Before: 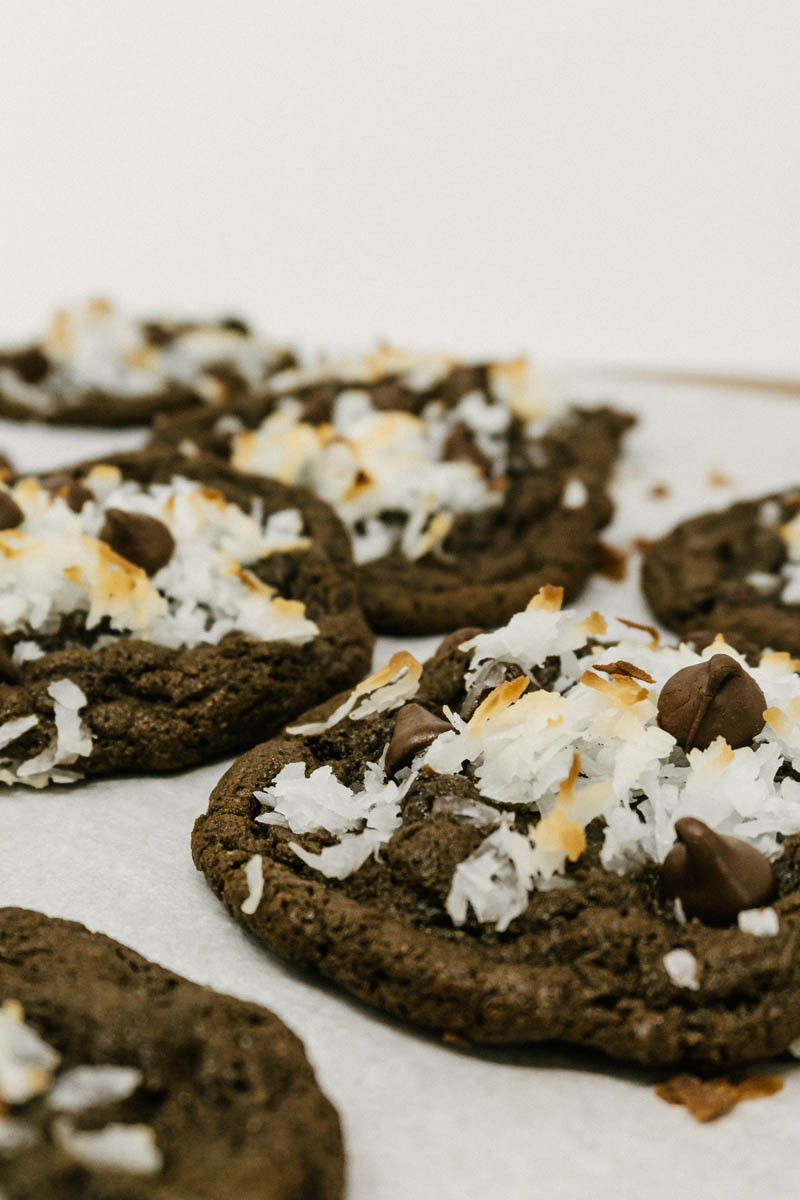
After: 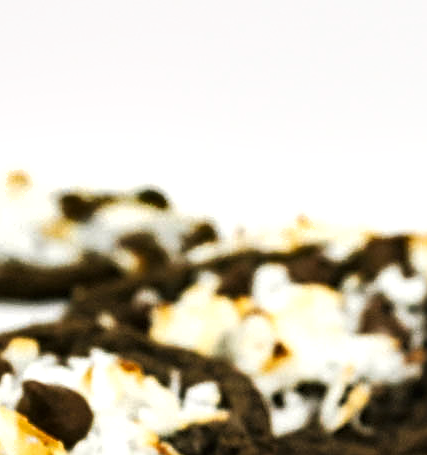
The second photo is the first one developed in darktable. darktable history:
tone curve: curves: ch0 [(0, 0) (0.003, 0.002) (0.011, 0.009) (0.025, 0.022) (0.044, 0.041) (0.069, 0.059) (0.1, 0.082) (0.136, 0.106) (0.177, 0.138) (0.224, 0.179) (0.277, 0.226) (0.335, 0.28) (0.399, 0.342) (0.468, 0.413) (0.543, 0.493) (0.623, 0.591) (0.709, 0.699) (0.801, 0.804) (0.898, 0.899) (1, 1)], preserve colors none
shadows and highlights: shadows 6.58, soften with gaussian
tone equalizer: -8 EV -0.763 EV, -7 EV -0.677 EV, -6 EV -0.603 EV, -5 EV -0.385 EV, -3 EV 0.402 EV, -2 EV 0.6 EV, -1 EV 0.687 EV, +0 EV 0.727 EV
sharpen: on, module defaults
crop: left 10.305%, top 10.679%, right 36.24%, bottom 51.398%
